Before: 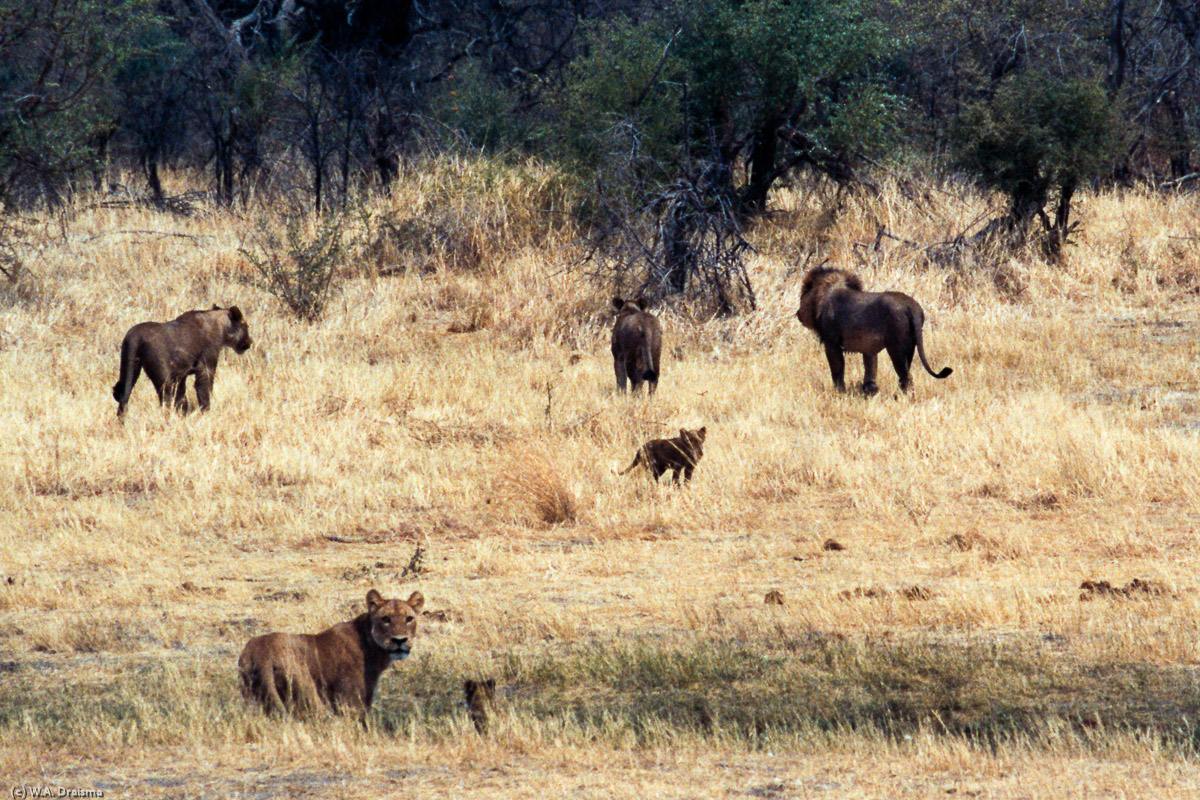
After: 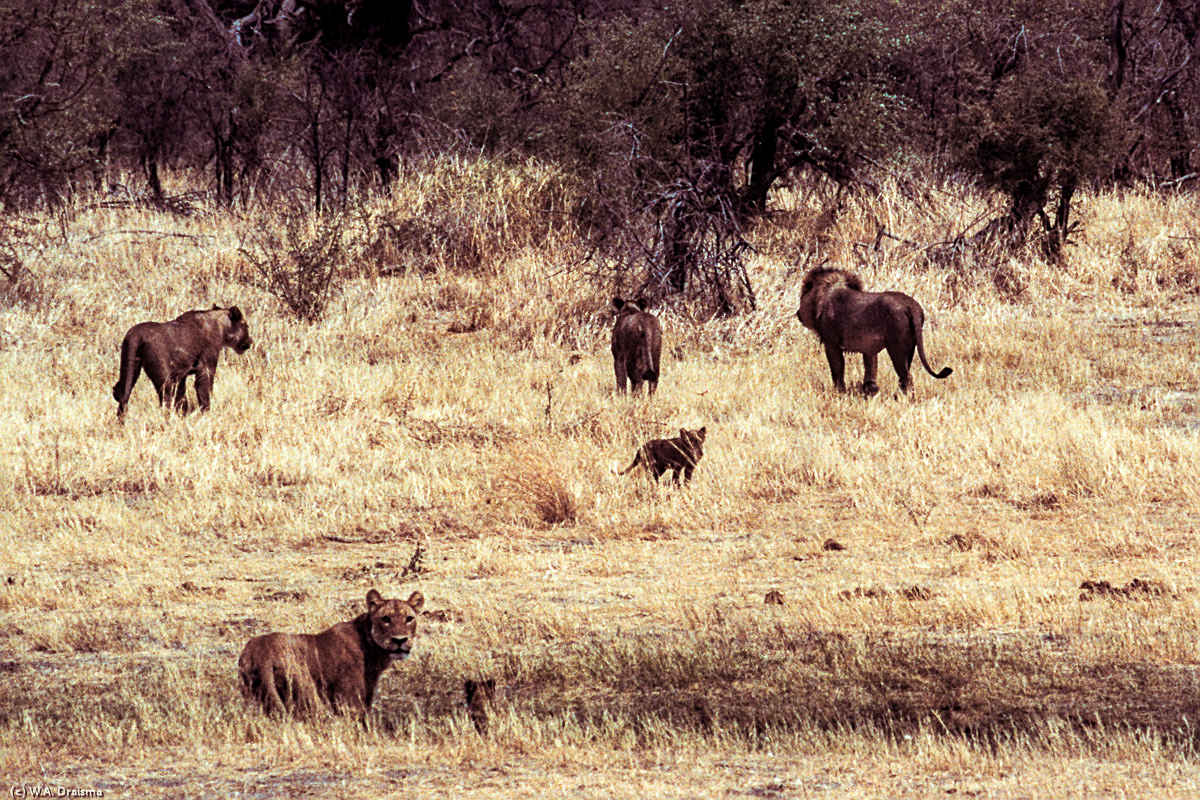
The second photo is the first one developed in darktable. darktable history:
sharpen: on, module defaults
split-toning: shadows › hue 360°
local contrast: on, module defaults
